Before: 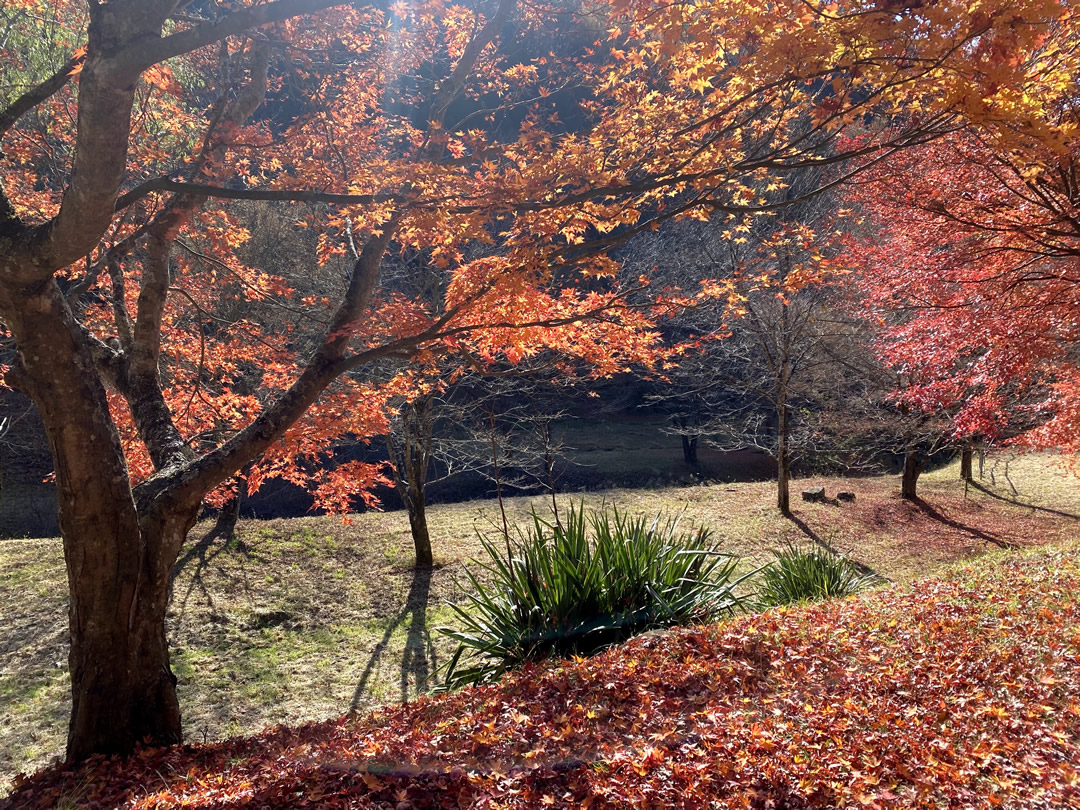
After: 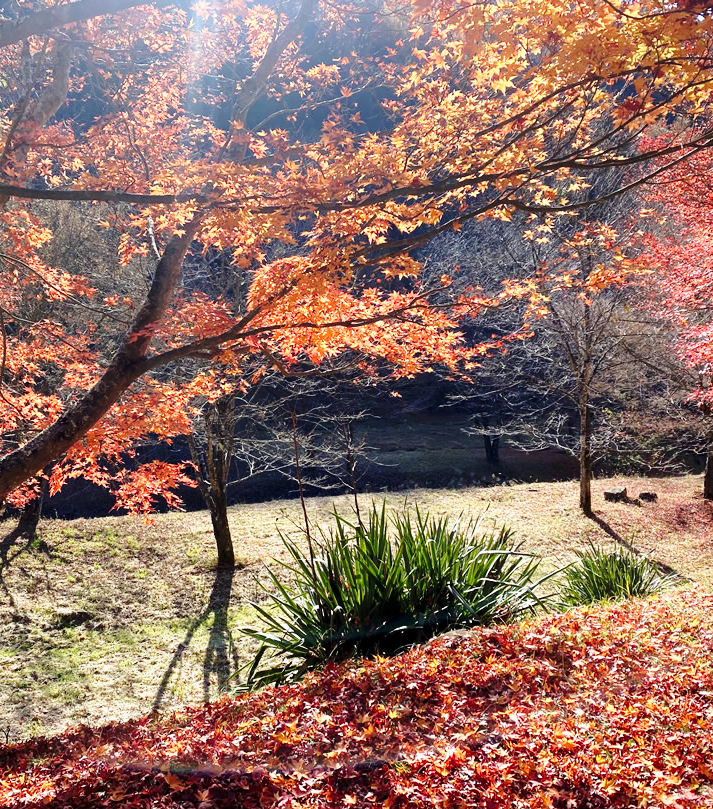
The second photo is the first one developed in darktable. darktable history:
base curve: curves: ch0 [(0, 0) (0.028, 0.03) (0.121, 0.232) (0.46, 0.748) (0.859, 0.968) (1, 1)], preserve colors none
crop and rotate: left 18.442%, right 15.508%
tone equalizer: on, module defaults
